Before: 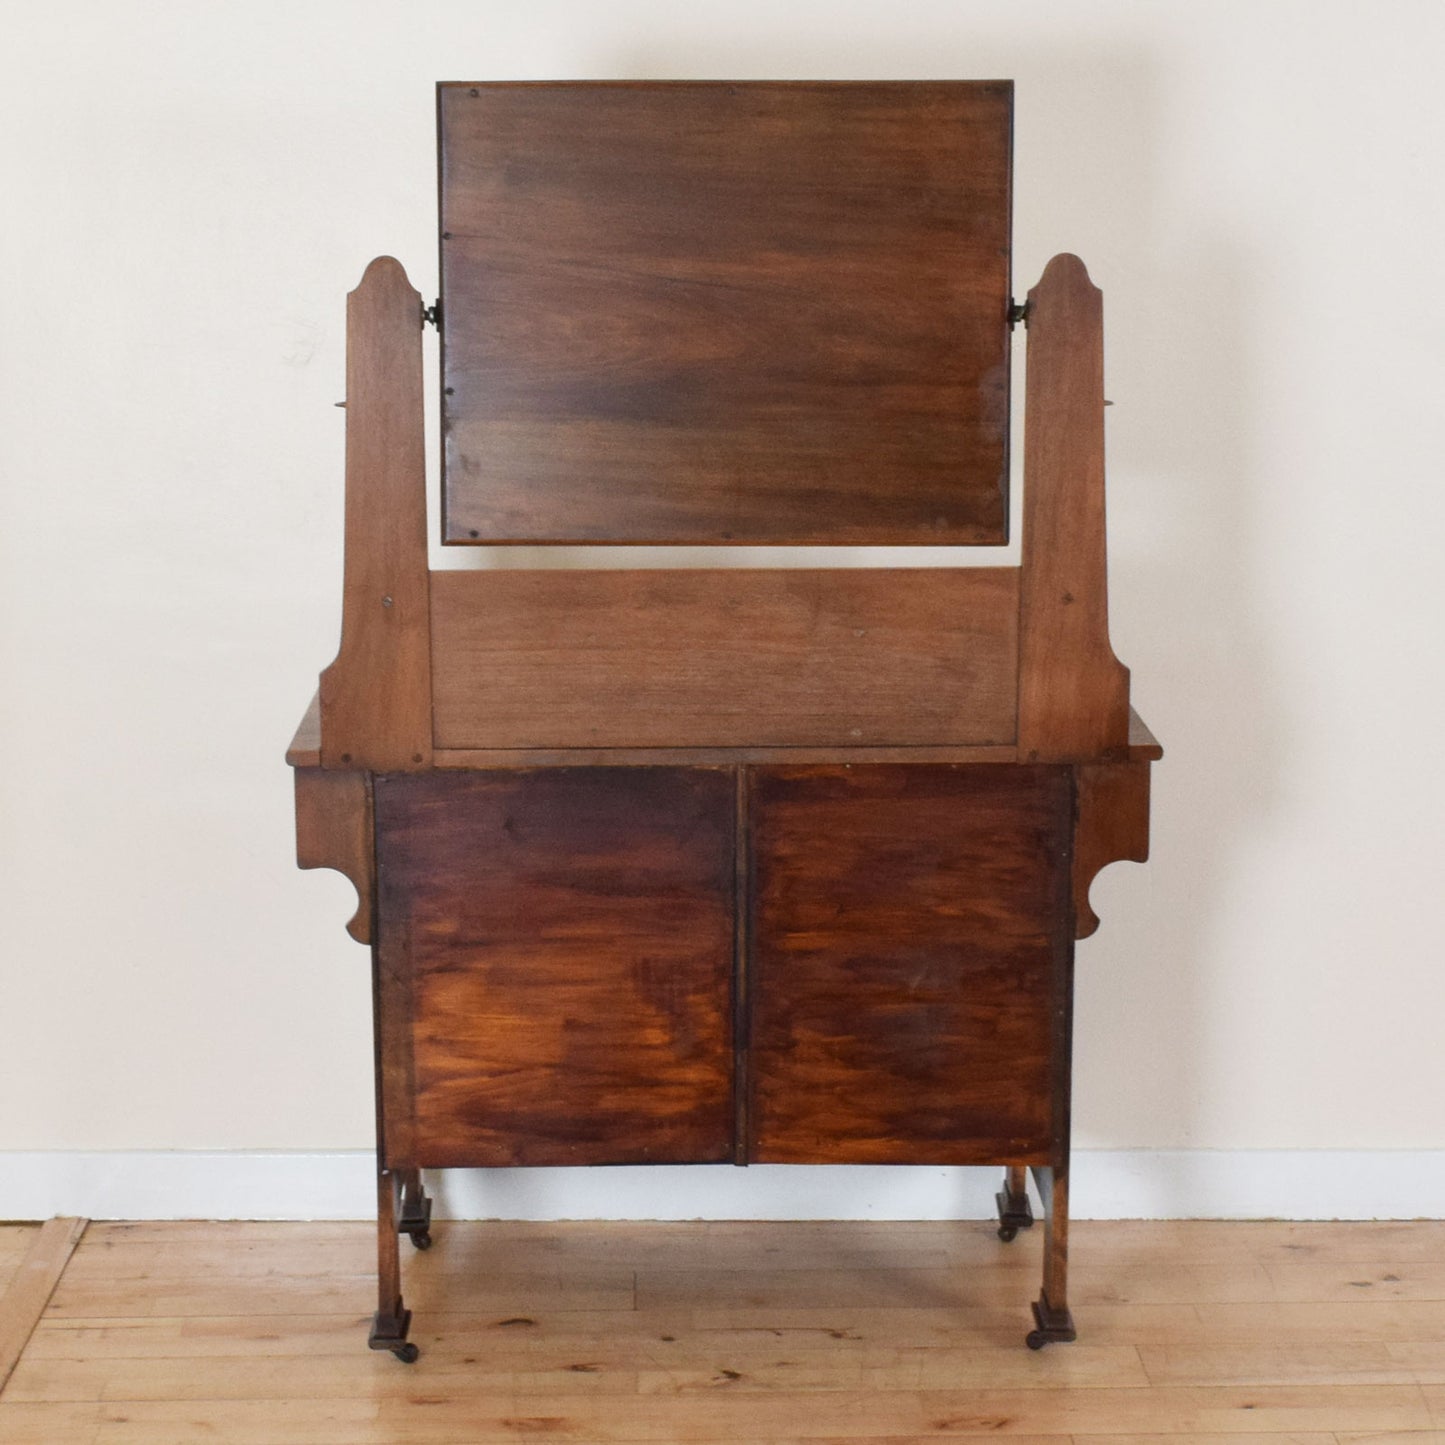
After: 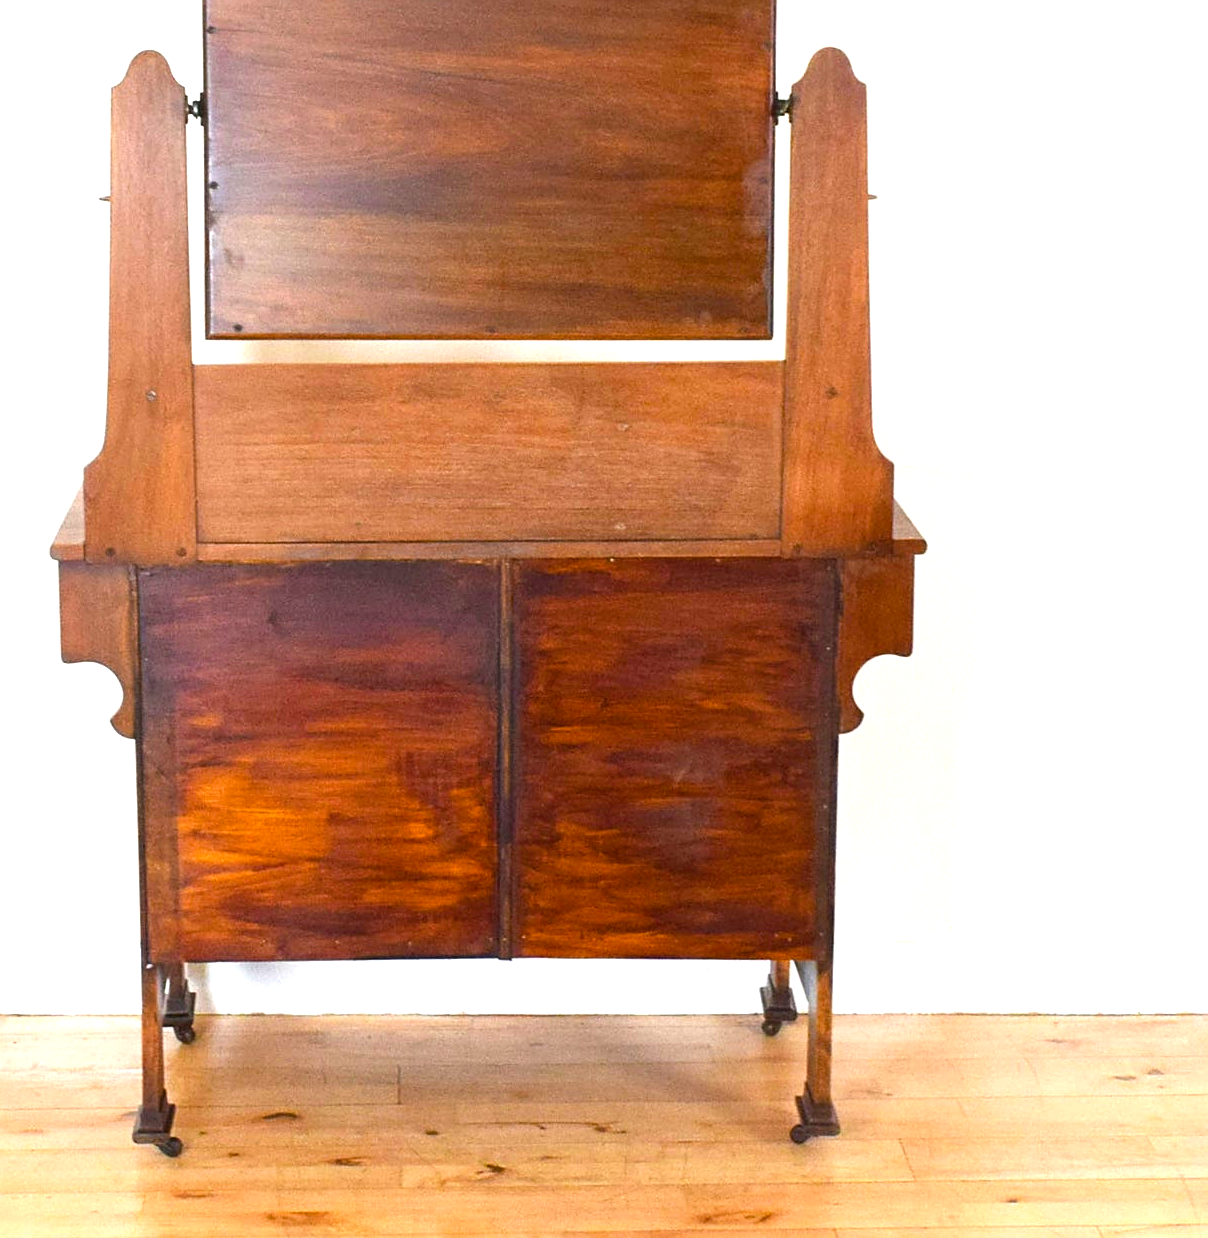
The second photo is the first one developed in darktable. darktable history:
exposure: black level correction 0, exposure 1.2 EV, compensate highlight preservation false
color balance rgb: perceptual saturation grading › global saturation 30.289%, global vibrance 14.482%
crop: left 16.393%, top 14.284%
sharpen: on, module defaults
